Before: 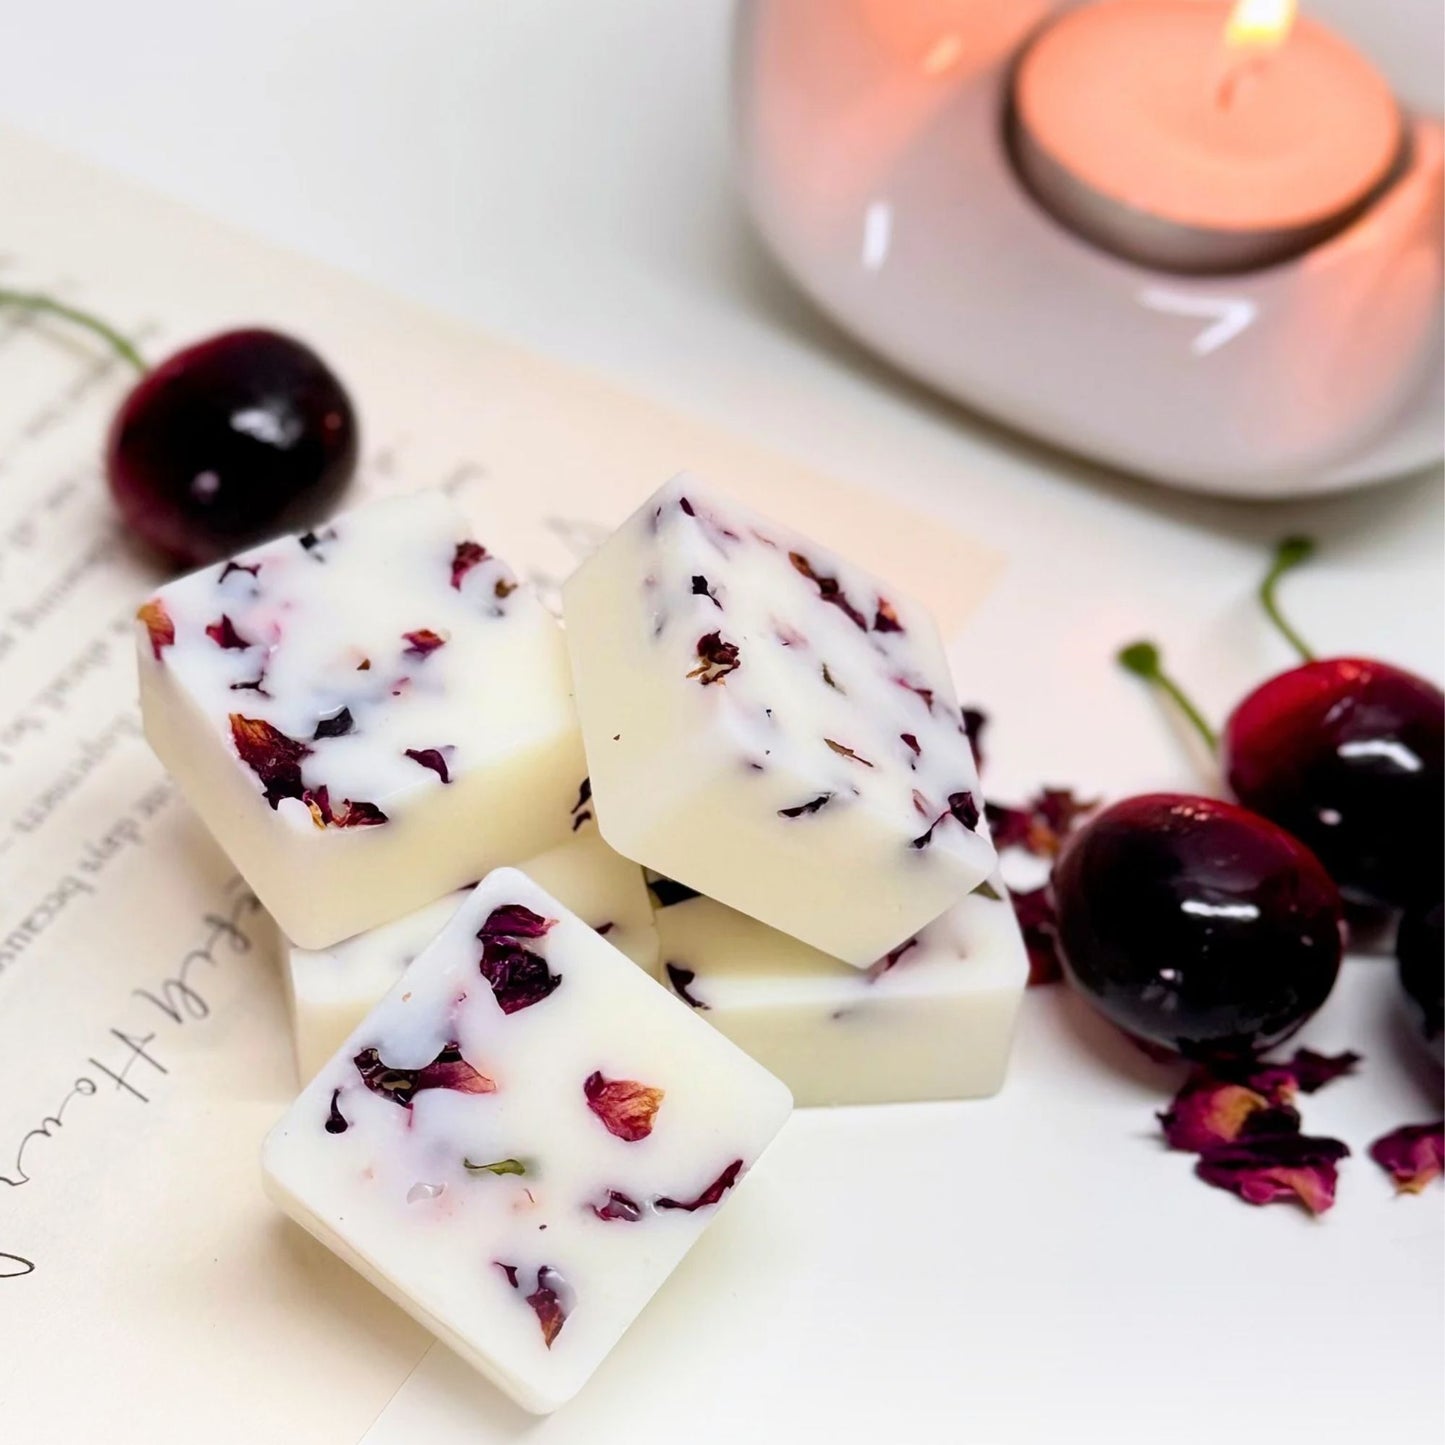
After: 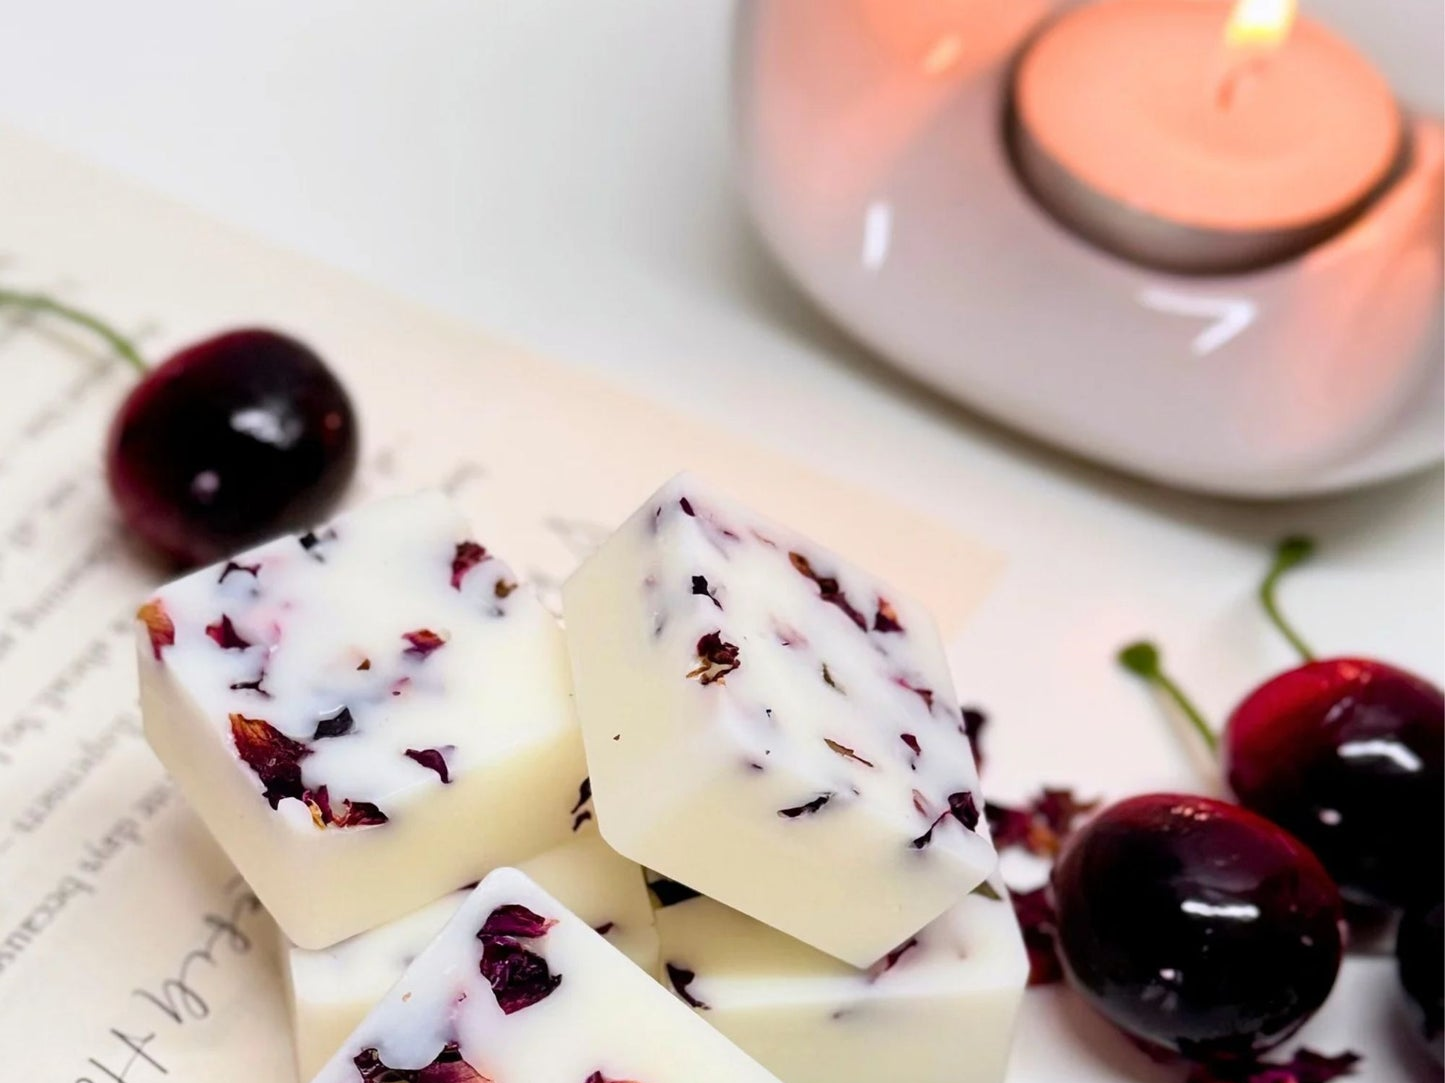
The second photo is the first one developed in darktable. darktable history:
crop: bottom 24.985%
